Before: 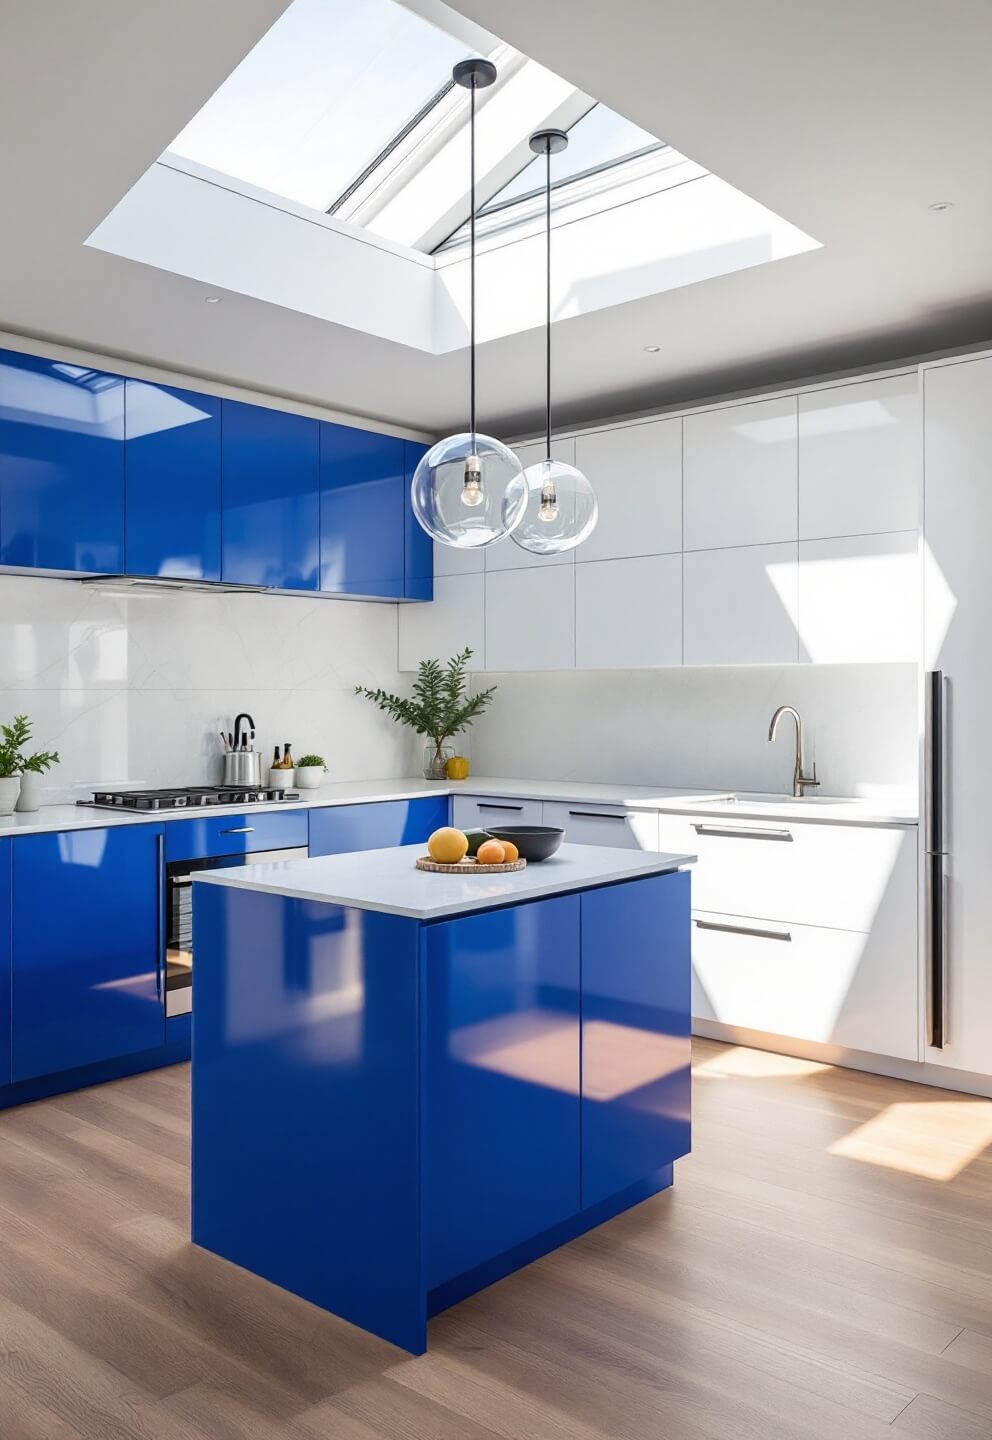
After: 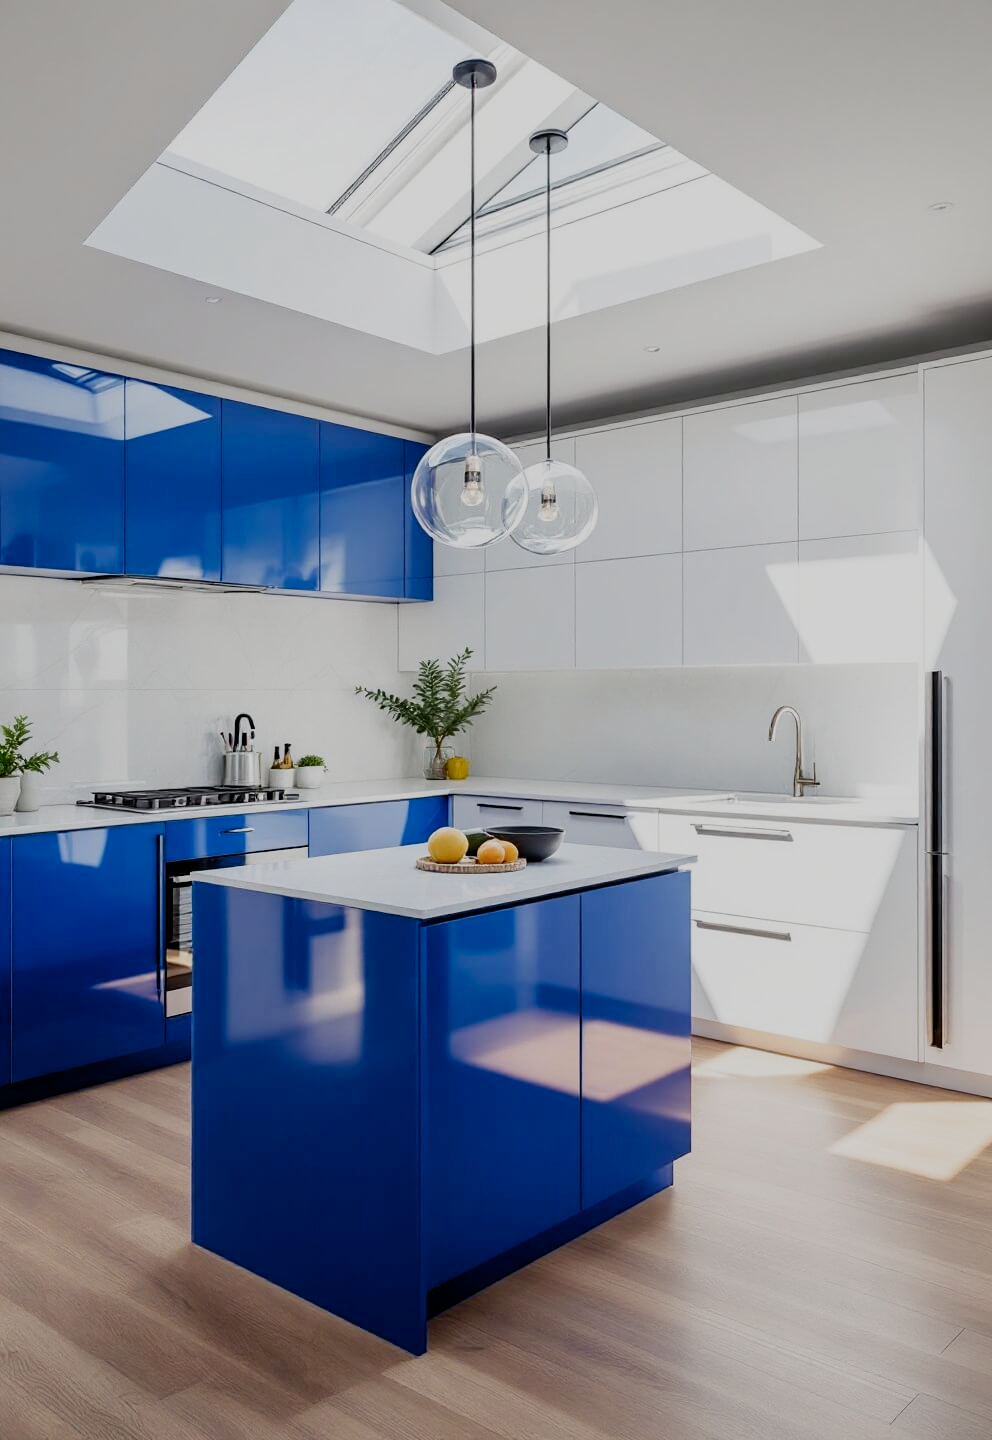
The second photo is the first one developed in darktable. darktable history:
filmic rgb: black relative exposure -7.2 EV, white relative exposure 5.39 EV, hardness 3.02, preserve chrominance no, color science v4 (2020), contrast in shadows soft, contrast in highlights soft
